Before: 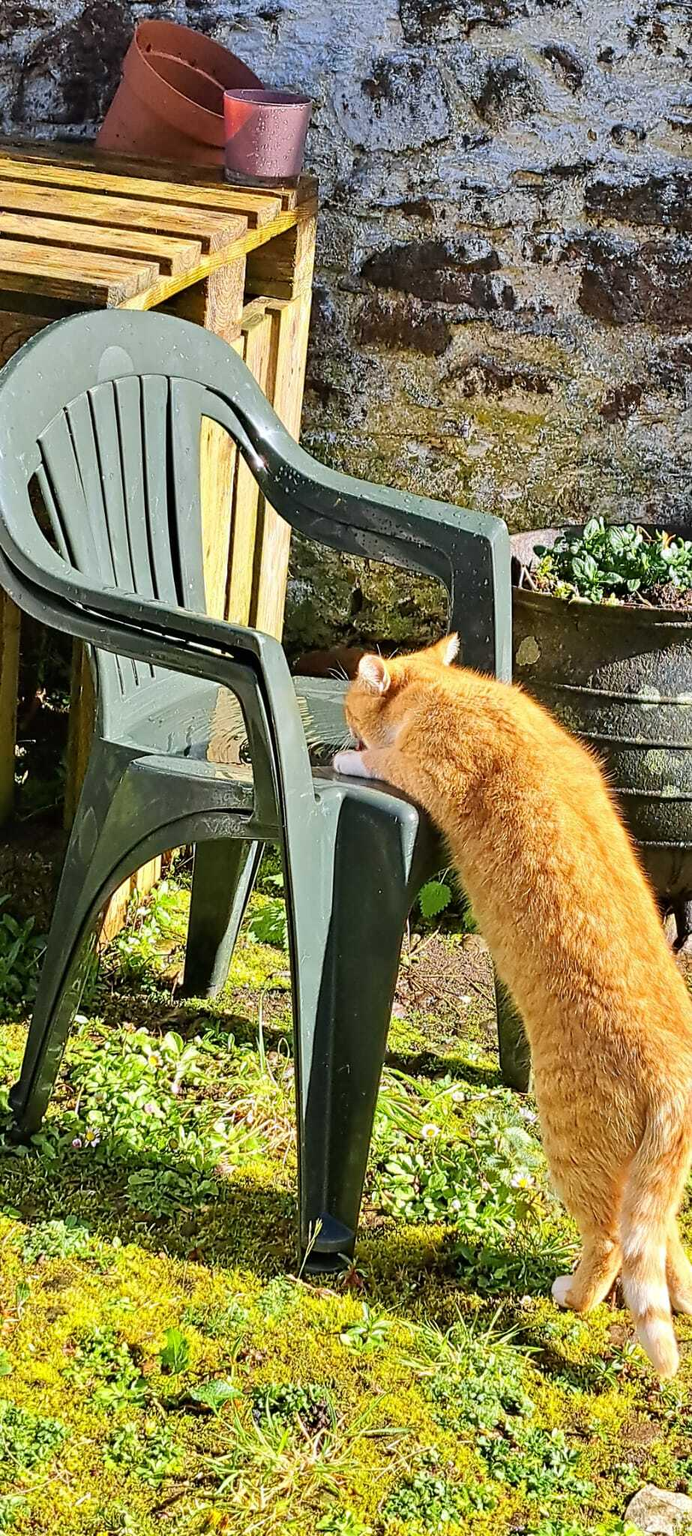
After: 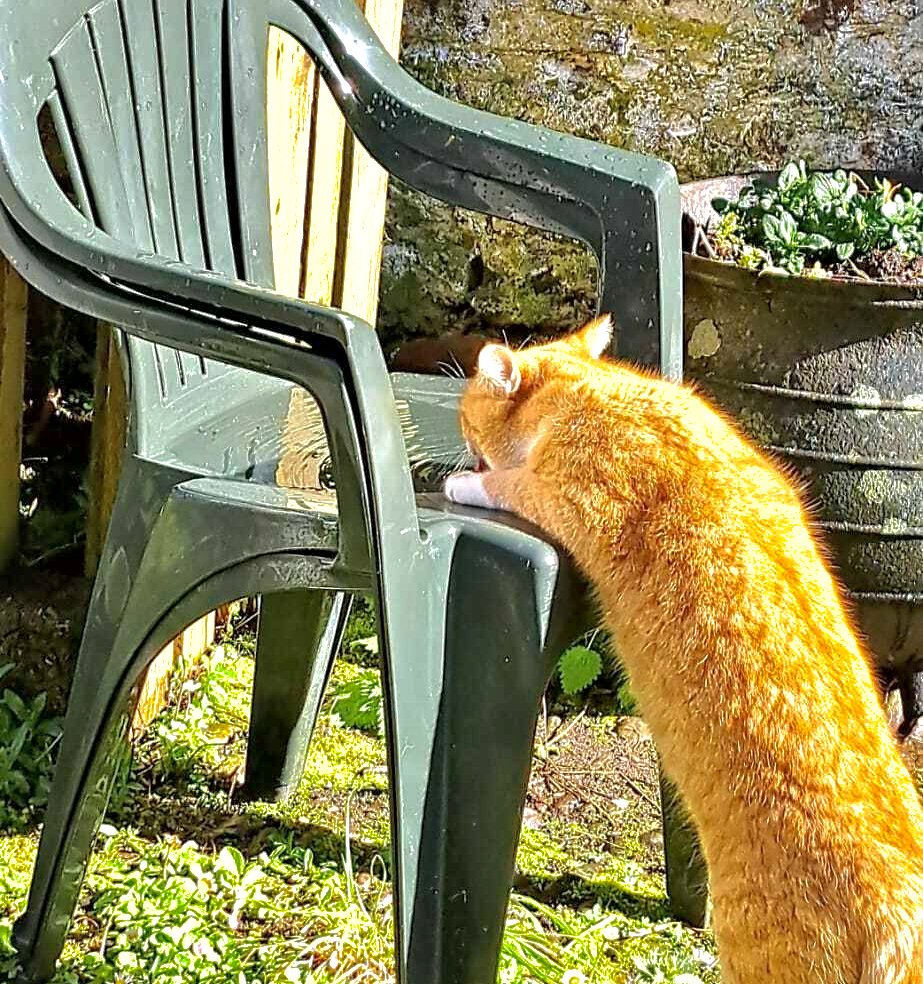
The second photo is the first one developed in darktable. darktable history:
exposure: black level correction 0.001, exposure 0.498 EV, compensate exposure bias true, compensate highlight preservation false
crop and rotate: top 25.848%, bottom 26.079%
shadows and highlights: shadows 39.22, highlights -60.07
local contrast: mode bilateral grid, contrast 20, coarseness 50, detail 141%, midtone range 0.2
